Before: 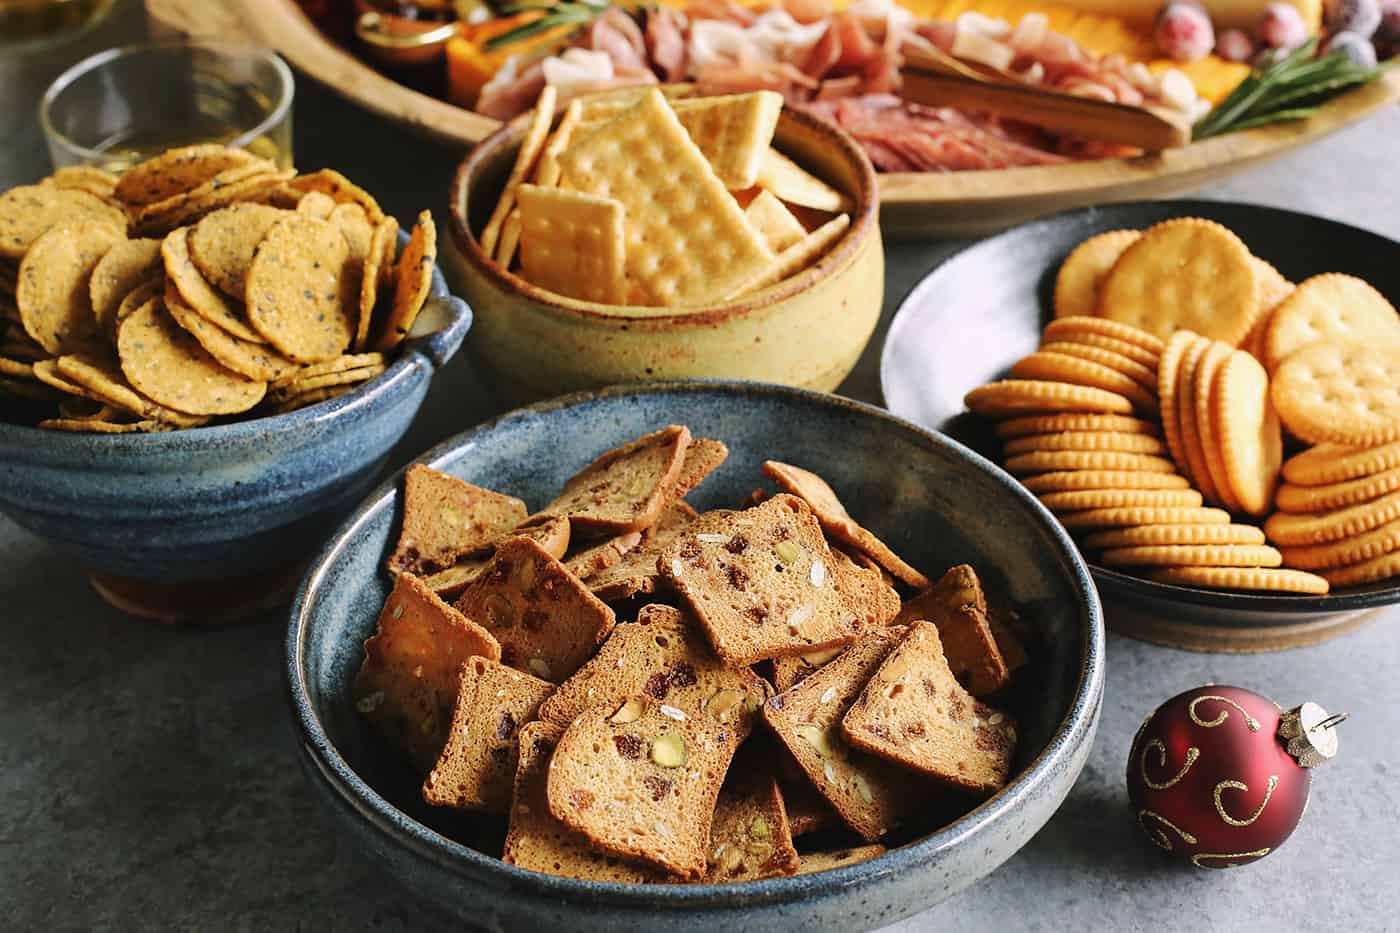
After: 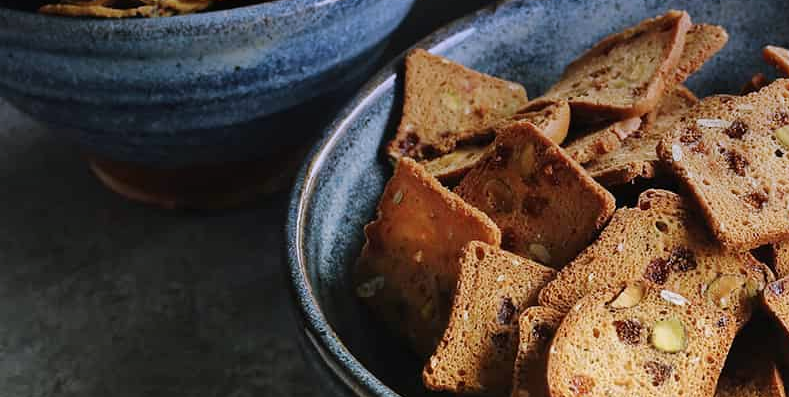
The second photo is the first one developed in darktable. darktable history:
crop: top 44.483%, right 43.593%, bottom 12.892%
graduated density: hue 238.83°, saturation 50%
